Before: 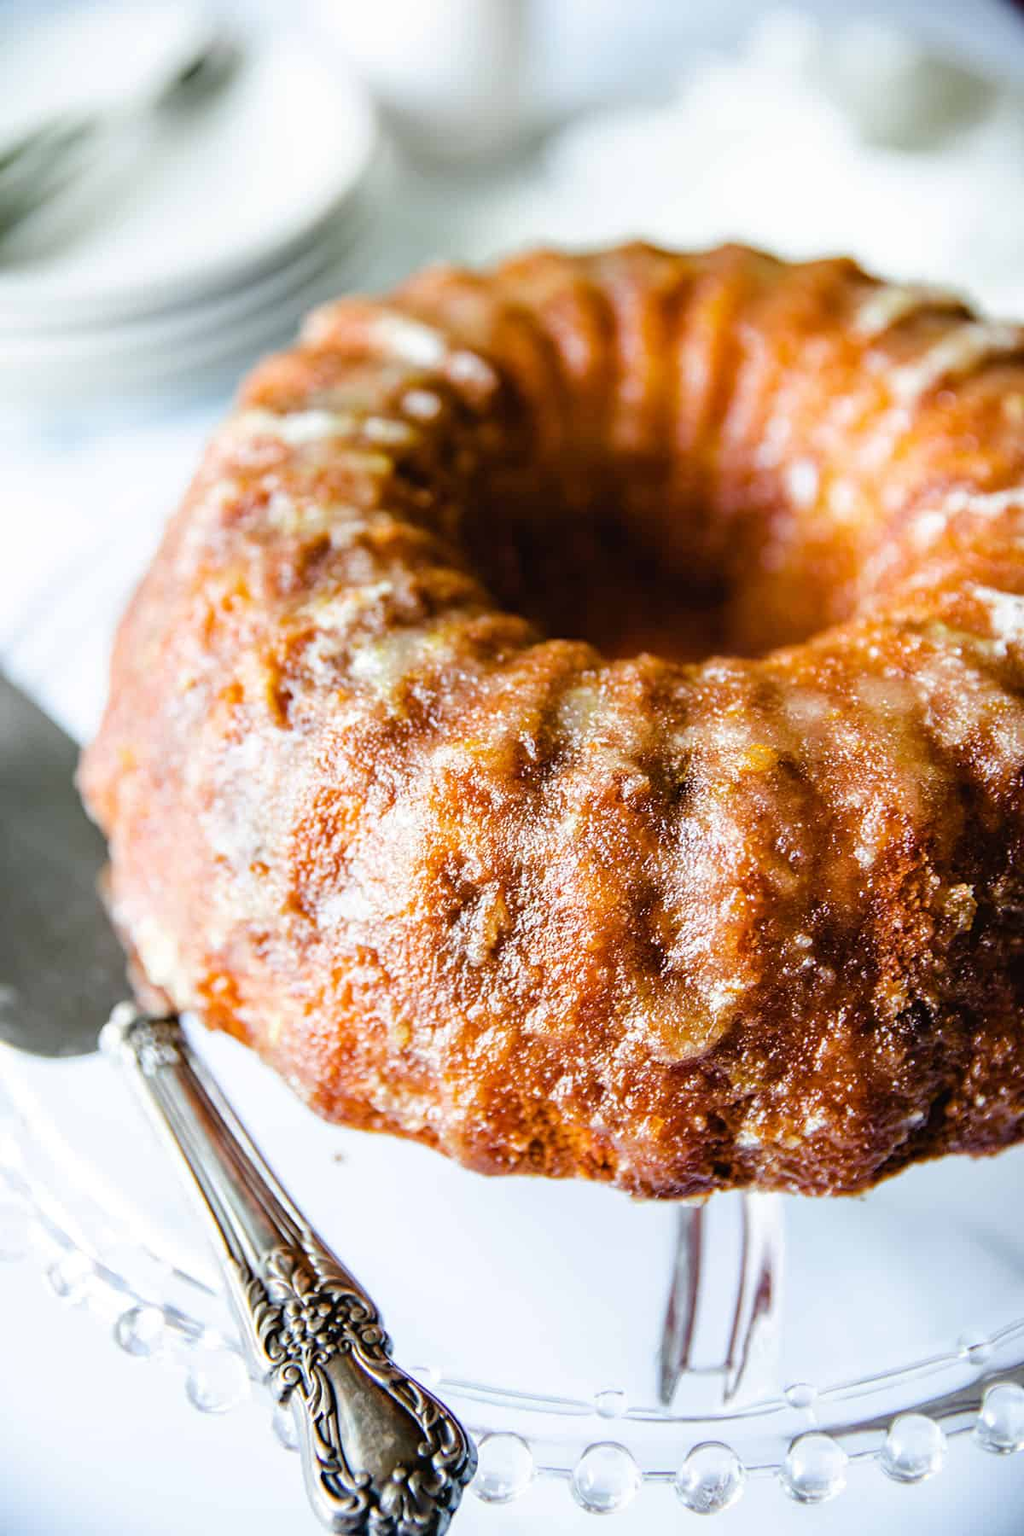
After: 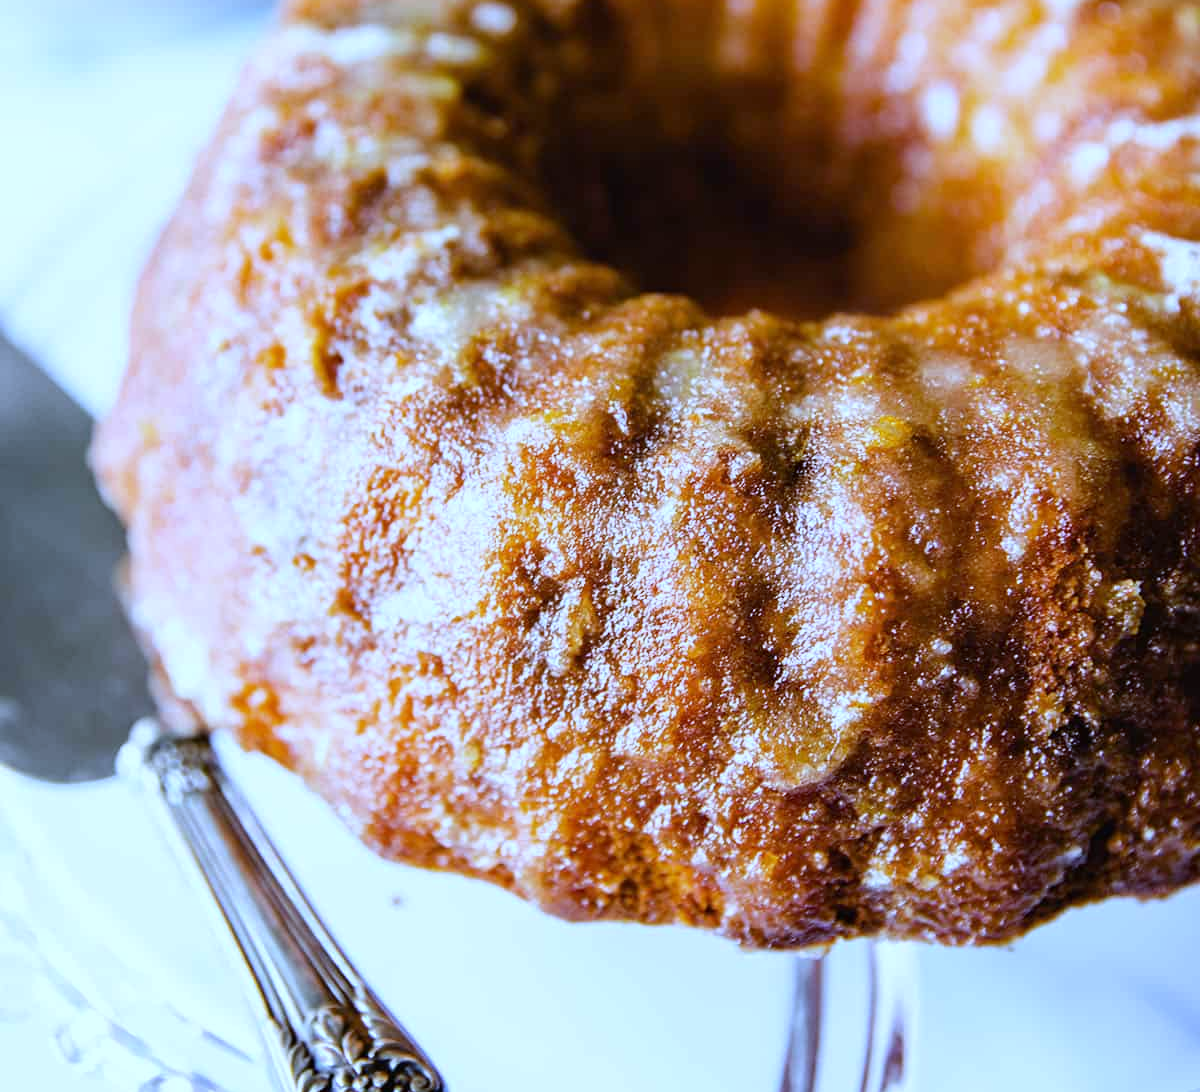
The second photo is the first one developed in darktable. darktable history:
white balance: red 0.871, blue 1.249
crop and rotate: top 25.357%, bottom 13.942%
